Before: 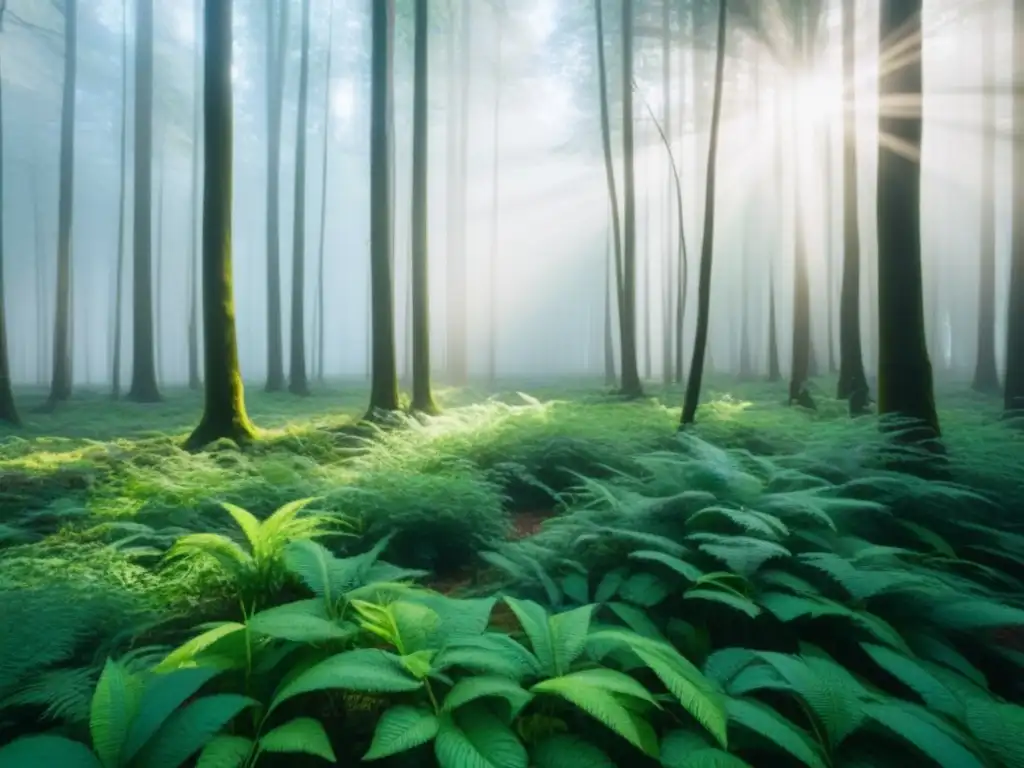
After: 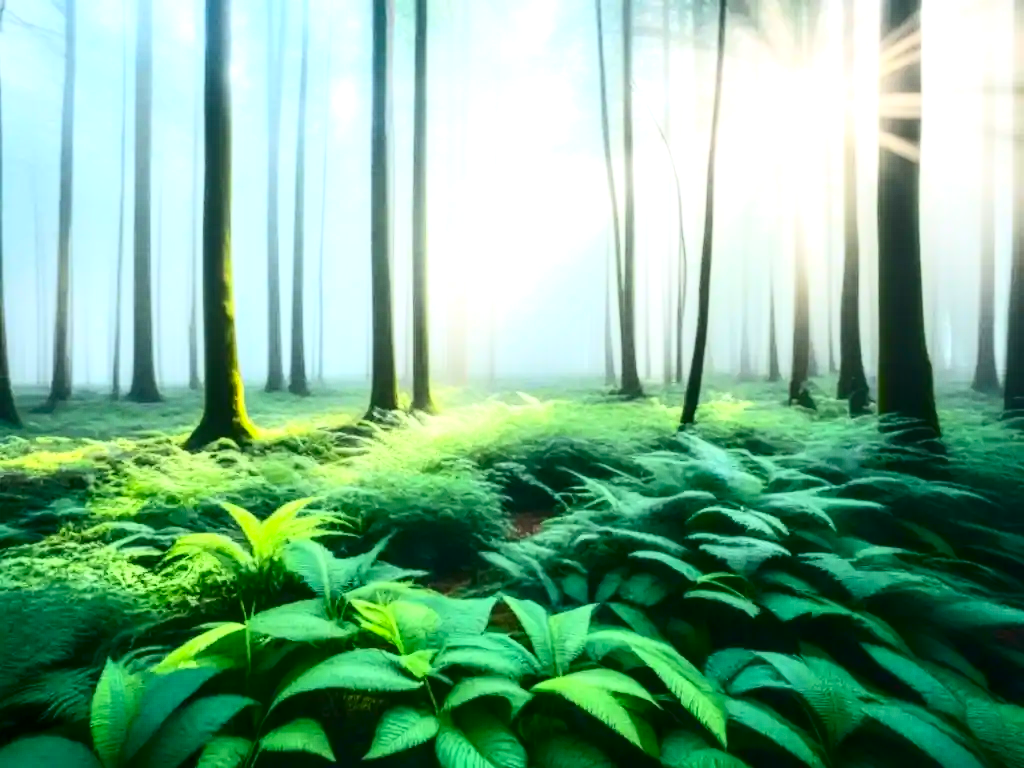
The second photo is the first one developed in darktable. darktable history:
contrast brightness saturation: contrast 0.4, brightness 0.05, saturation 0.25
local contrast: on, module defaults
exposure: exposure 0.6 EV, compensate highlight preservation false
